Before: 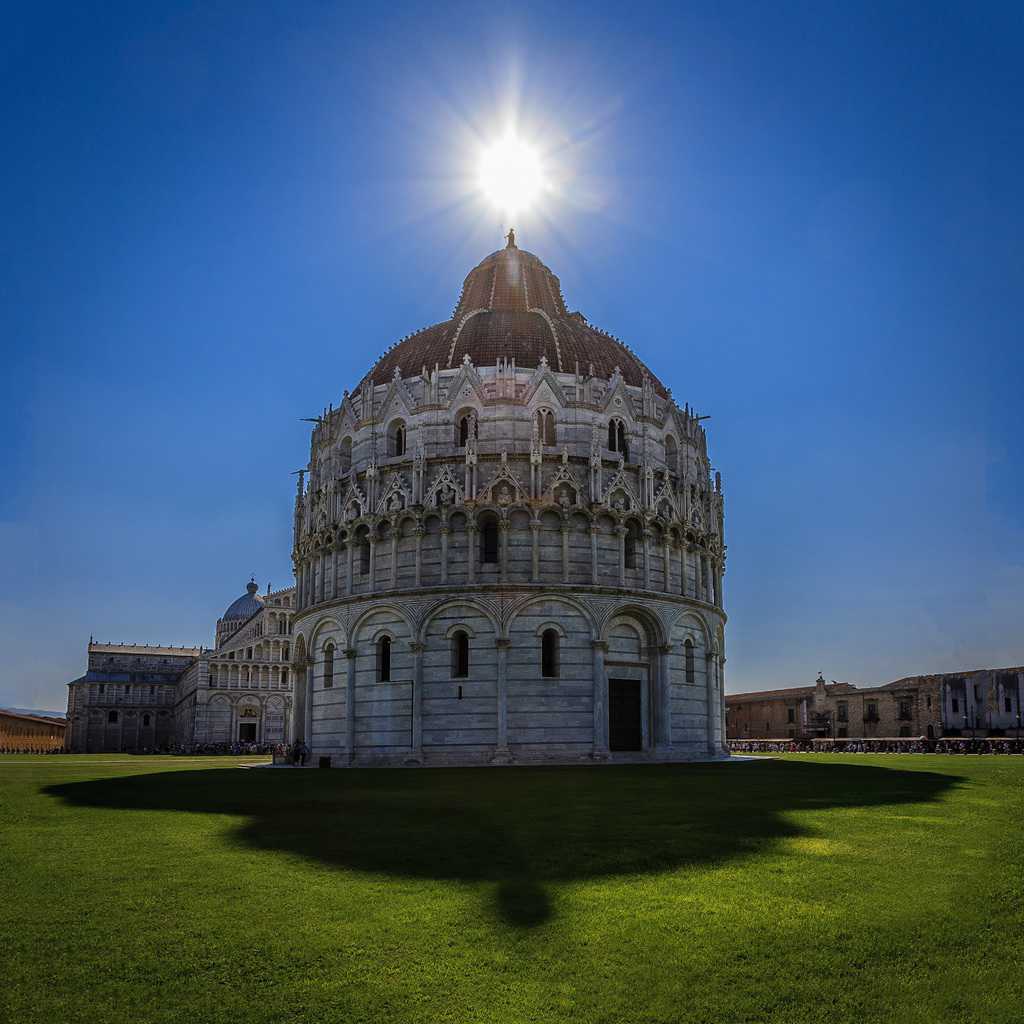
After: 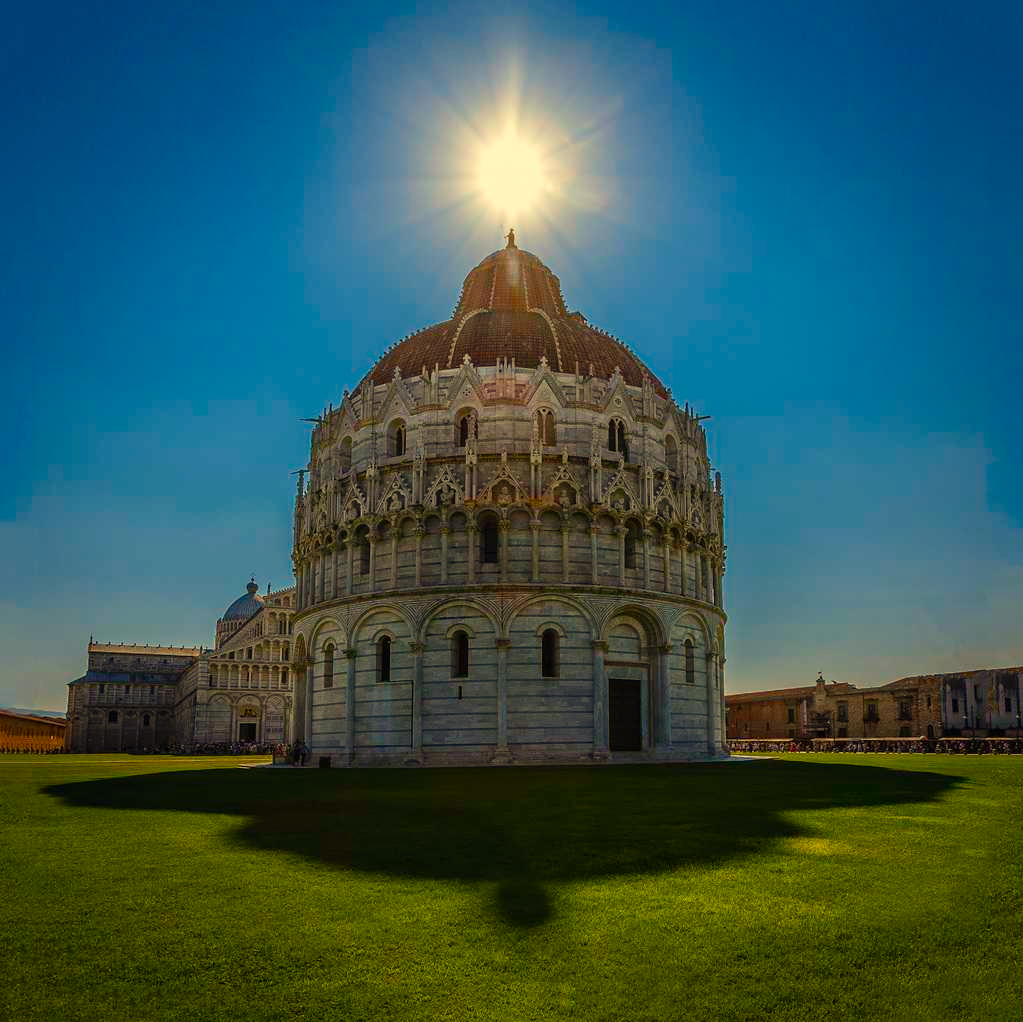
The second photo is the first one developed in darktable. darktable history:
white balance: red 1.08, blue 0.791
contrast brightness saturation: contrast -0.02, brightness -0.01, saturation 0.03
crop: top 0.05%, bottom 0.098%
color balance rgb: perceptual saturation grading › global saturation 20%, perceptual saturation grading › highlights -25%, perceptual saturation grading › shadows 25%
